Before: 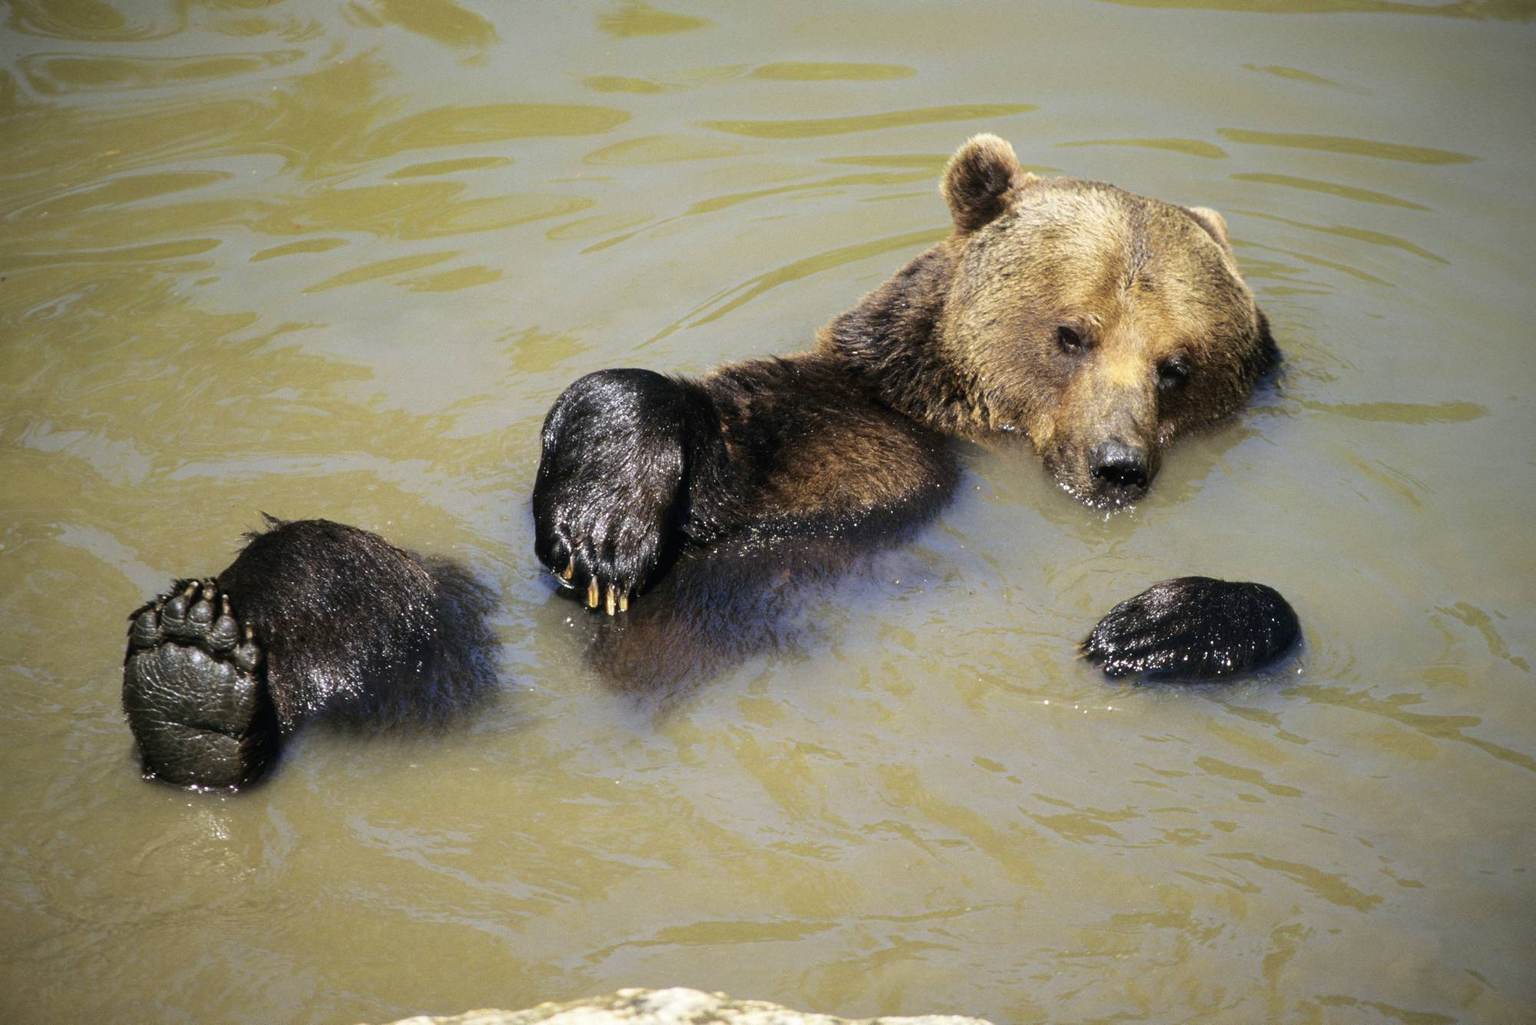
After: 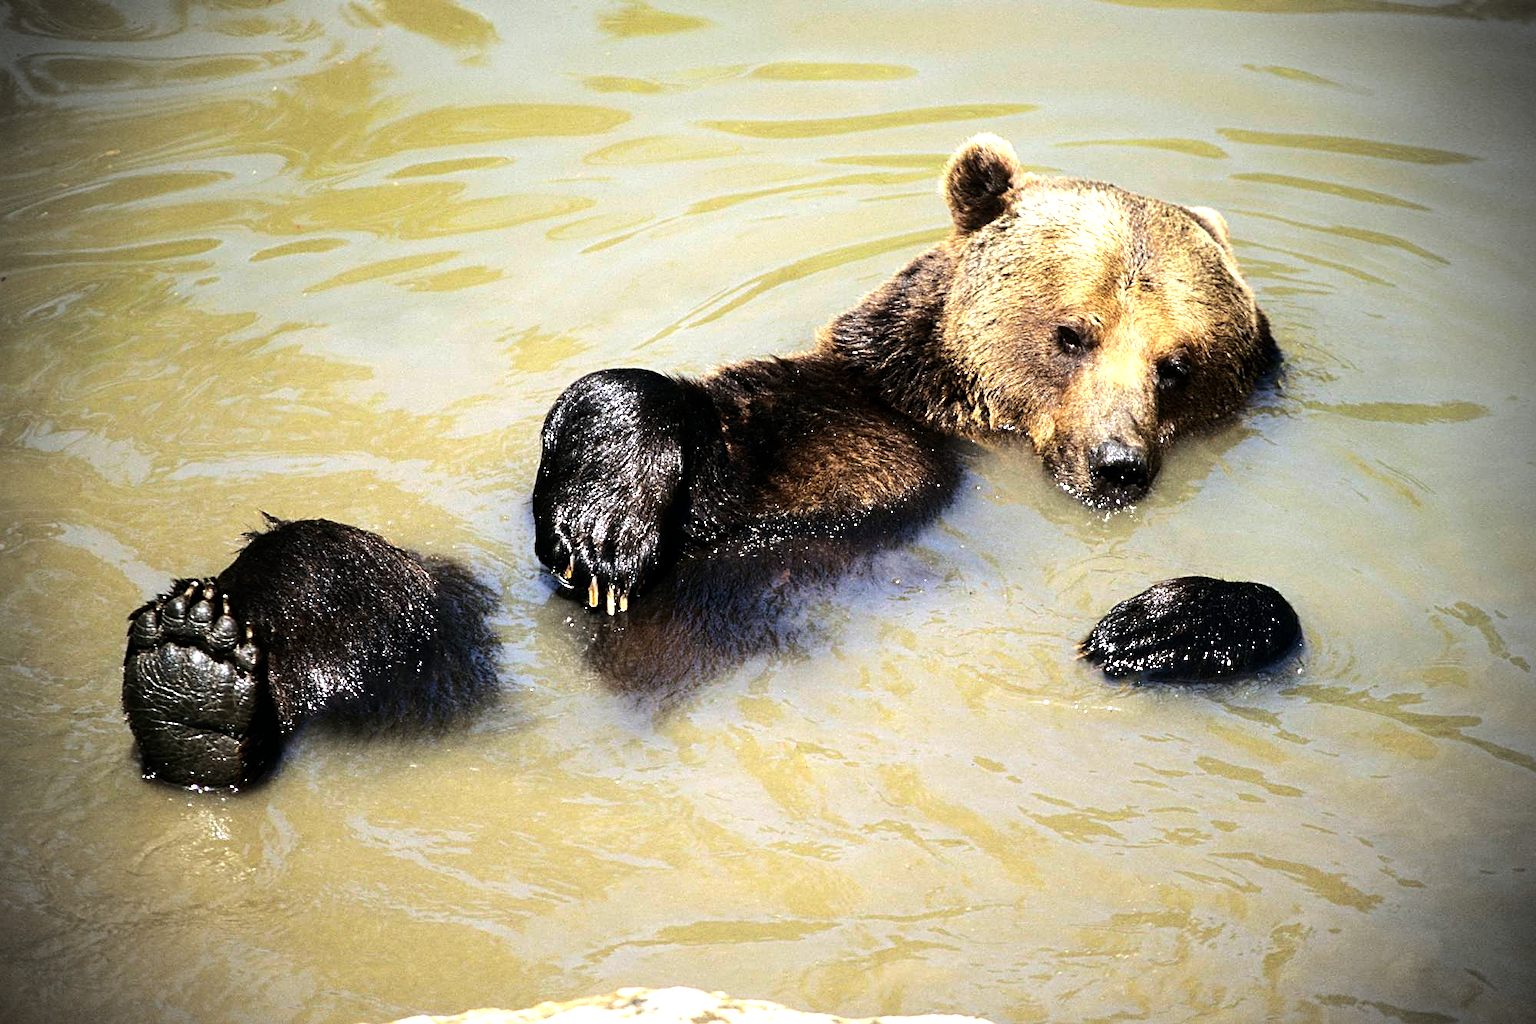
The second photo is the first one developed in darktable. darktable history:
vignetting: fall-off start 88.03%, fall-off radius 24.9%
sharpen: on, module defaults
tone equalizer: -8 EV -1.08 EV, -7 EV -1.01 EV, -6 EV -0.867 EV, -5 EV -0.578 EV, -3 EV 0.578 EV, -2 EV 0.867 EV, -1 EV 1.01 EV, +0 EV 1.08 EV, edges refinement/feathering 500, mask exposure compensation -1.57 EV, preserve details no
